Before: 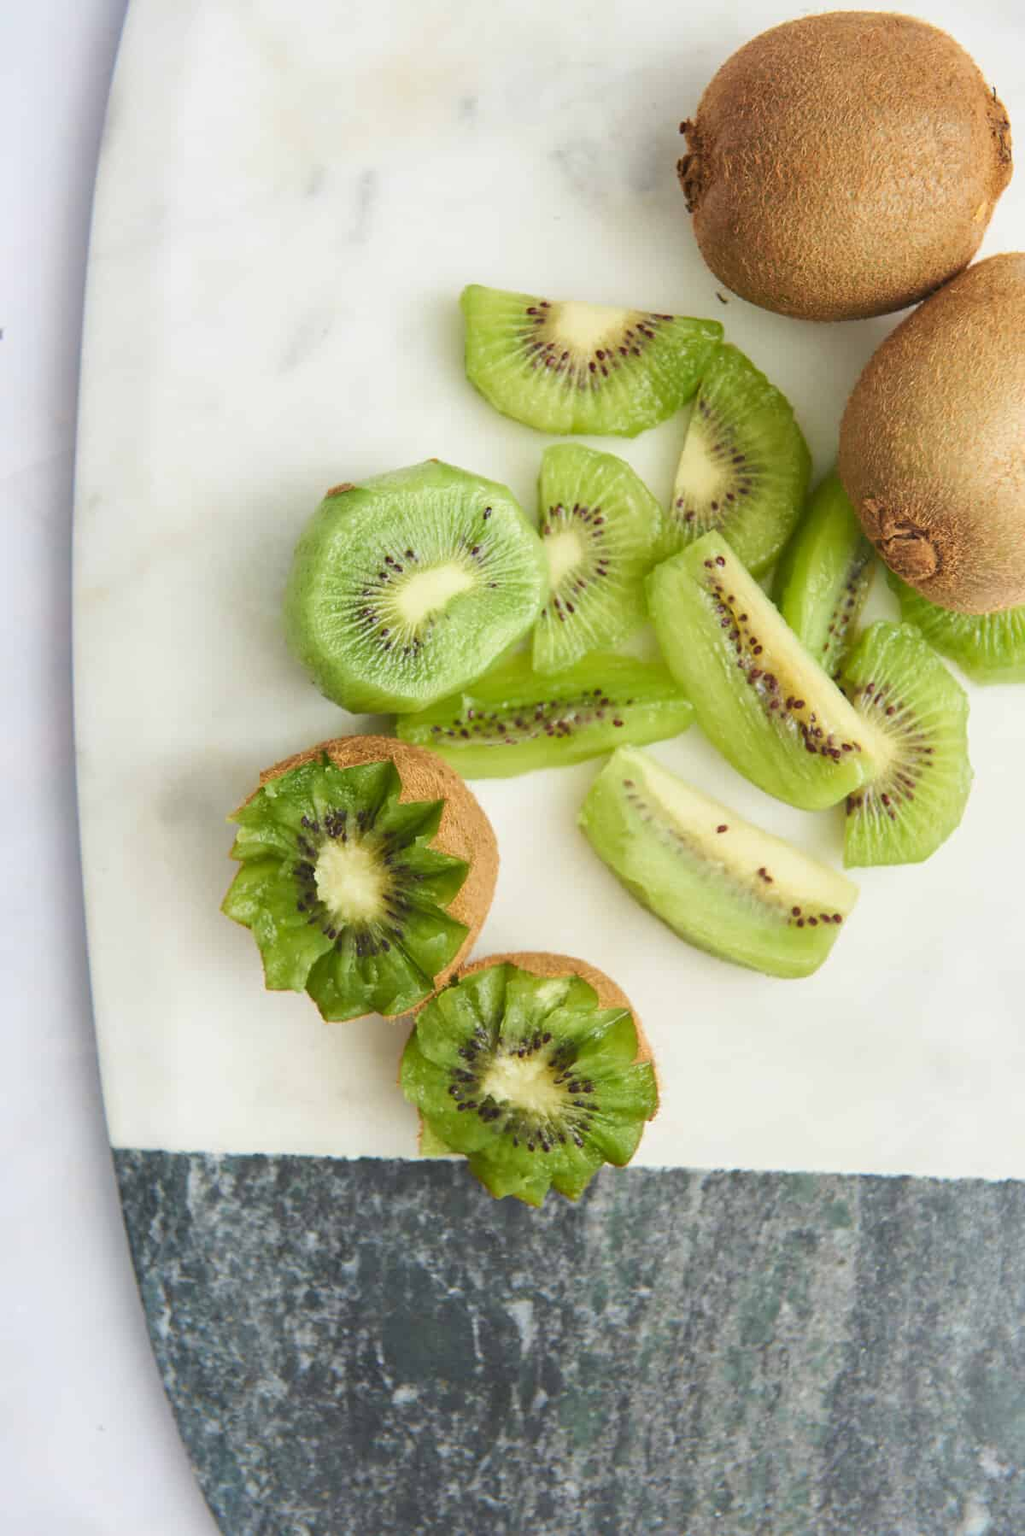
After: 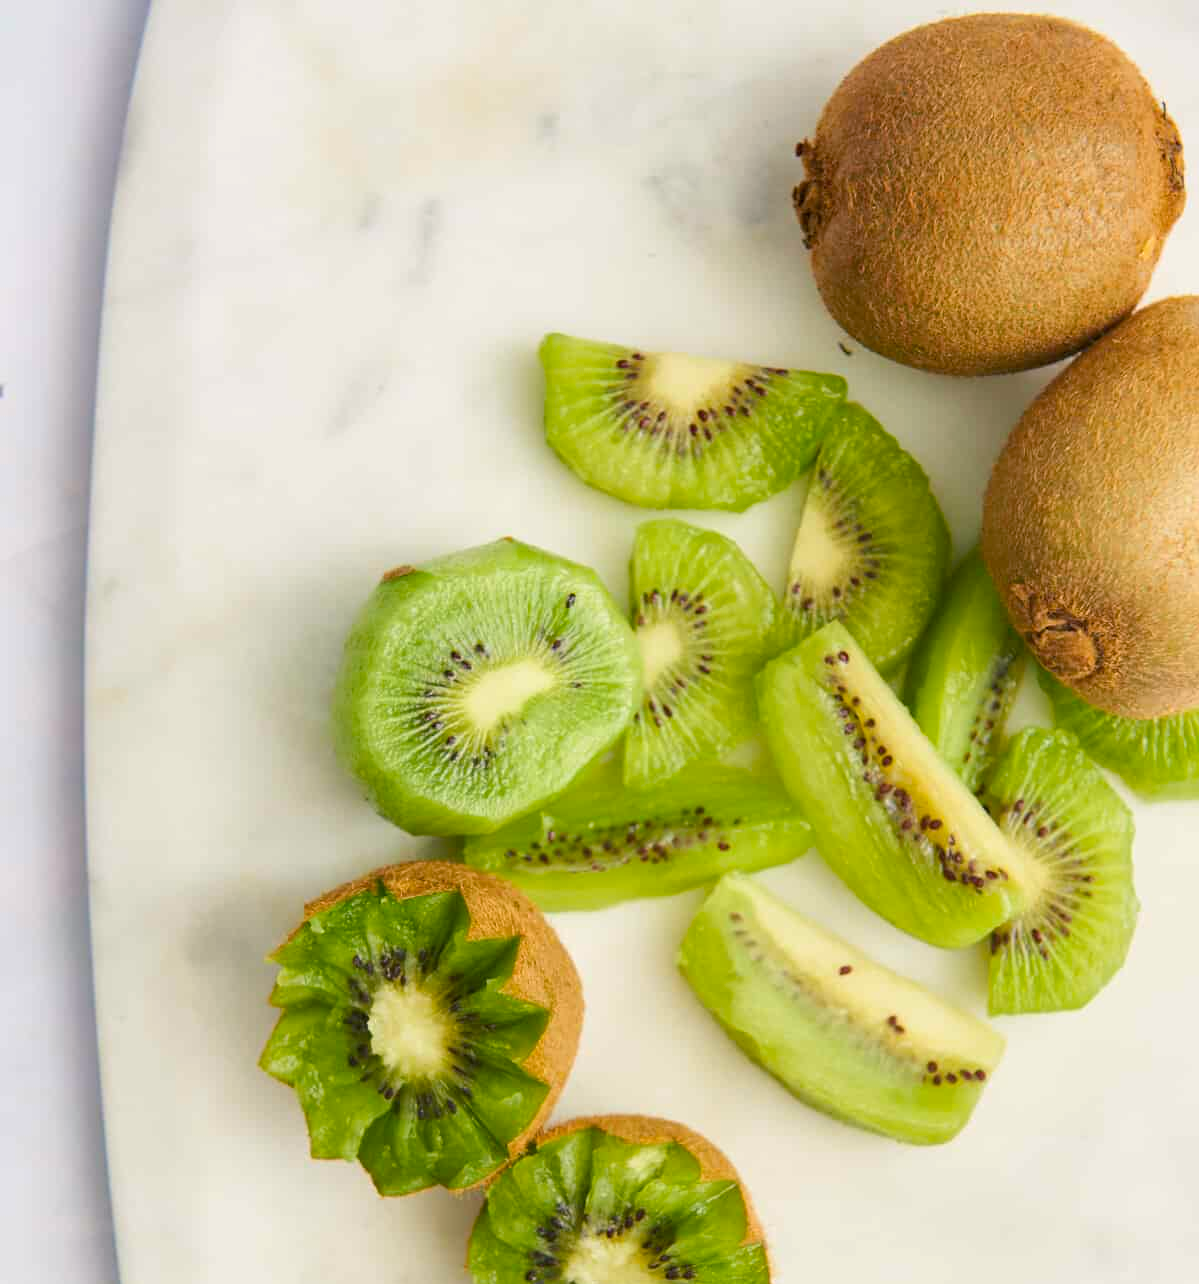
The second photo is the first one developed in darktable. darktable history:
color balance rgb: shadows lift › chroma 2%, shadows lift › hue 217.2°, power › hue 60°, highlights gain › chroma 1%, highlights gain › hue 69.6°, global offset › luminance -0.5%, perceptual saturation grading › global saturation 15%, global vibrance 15%
crop: bottom 28.576%
